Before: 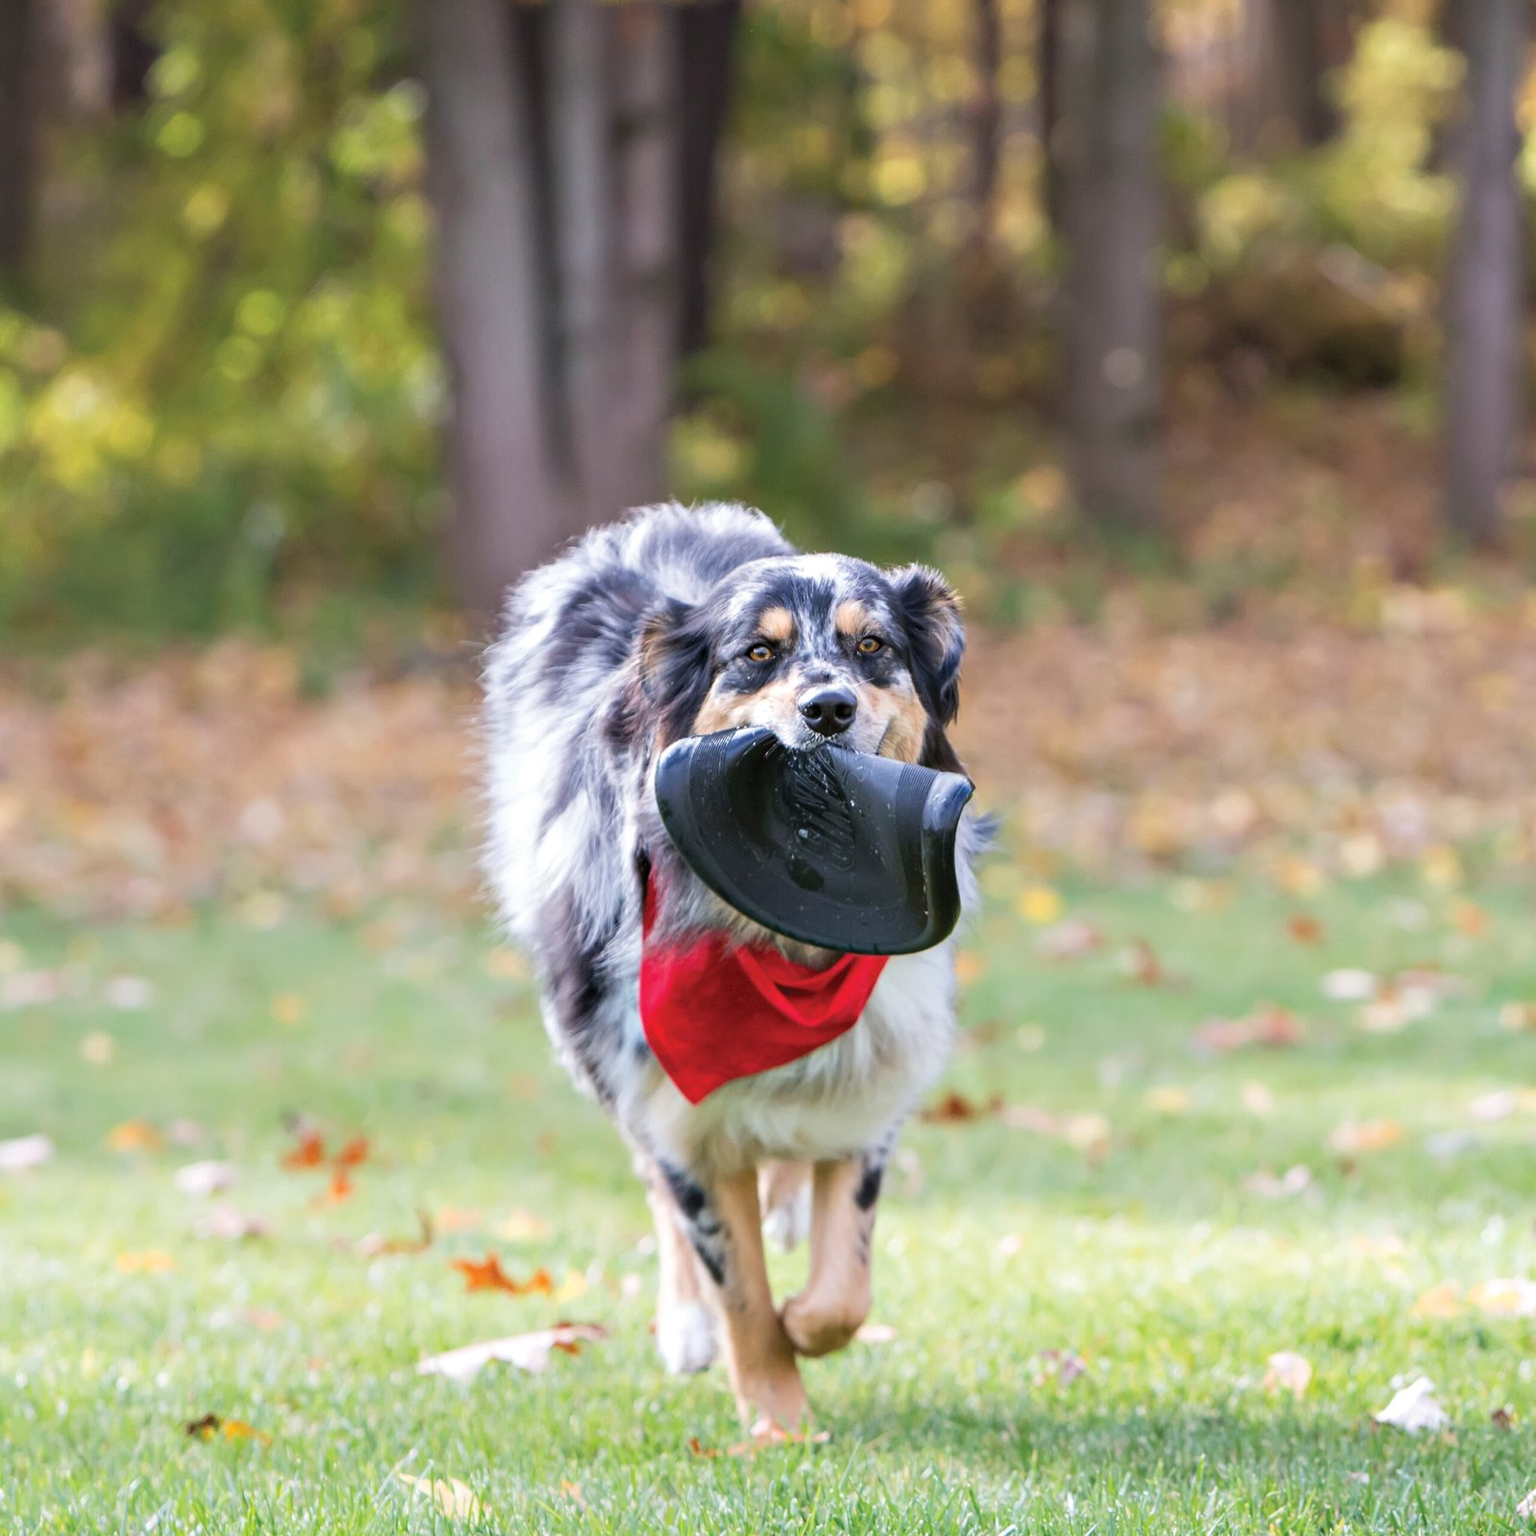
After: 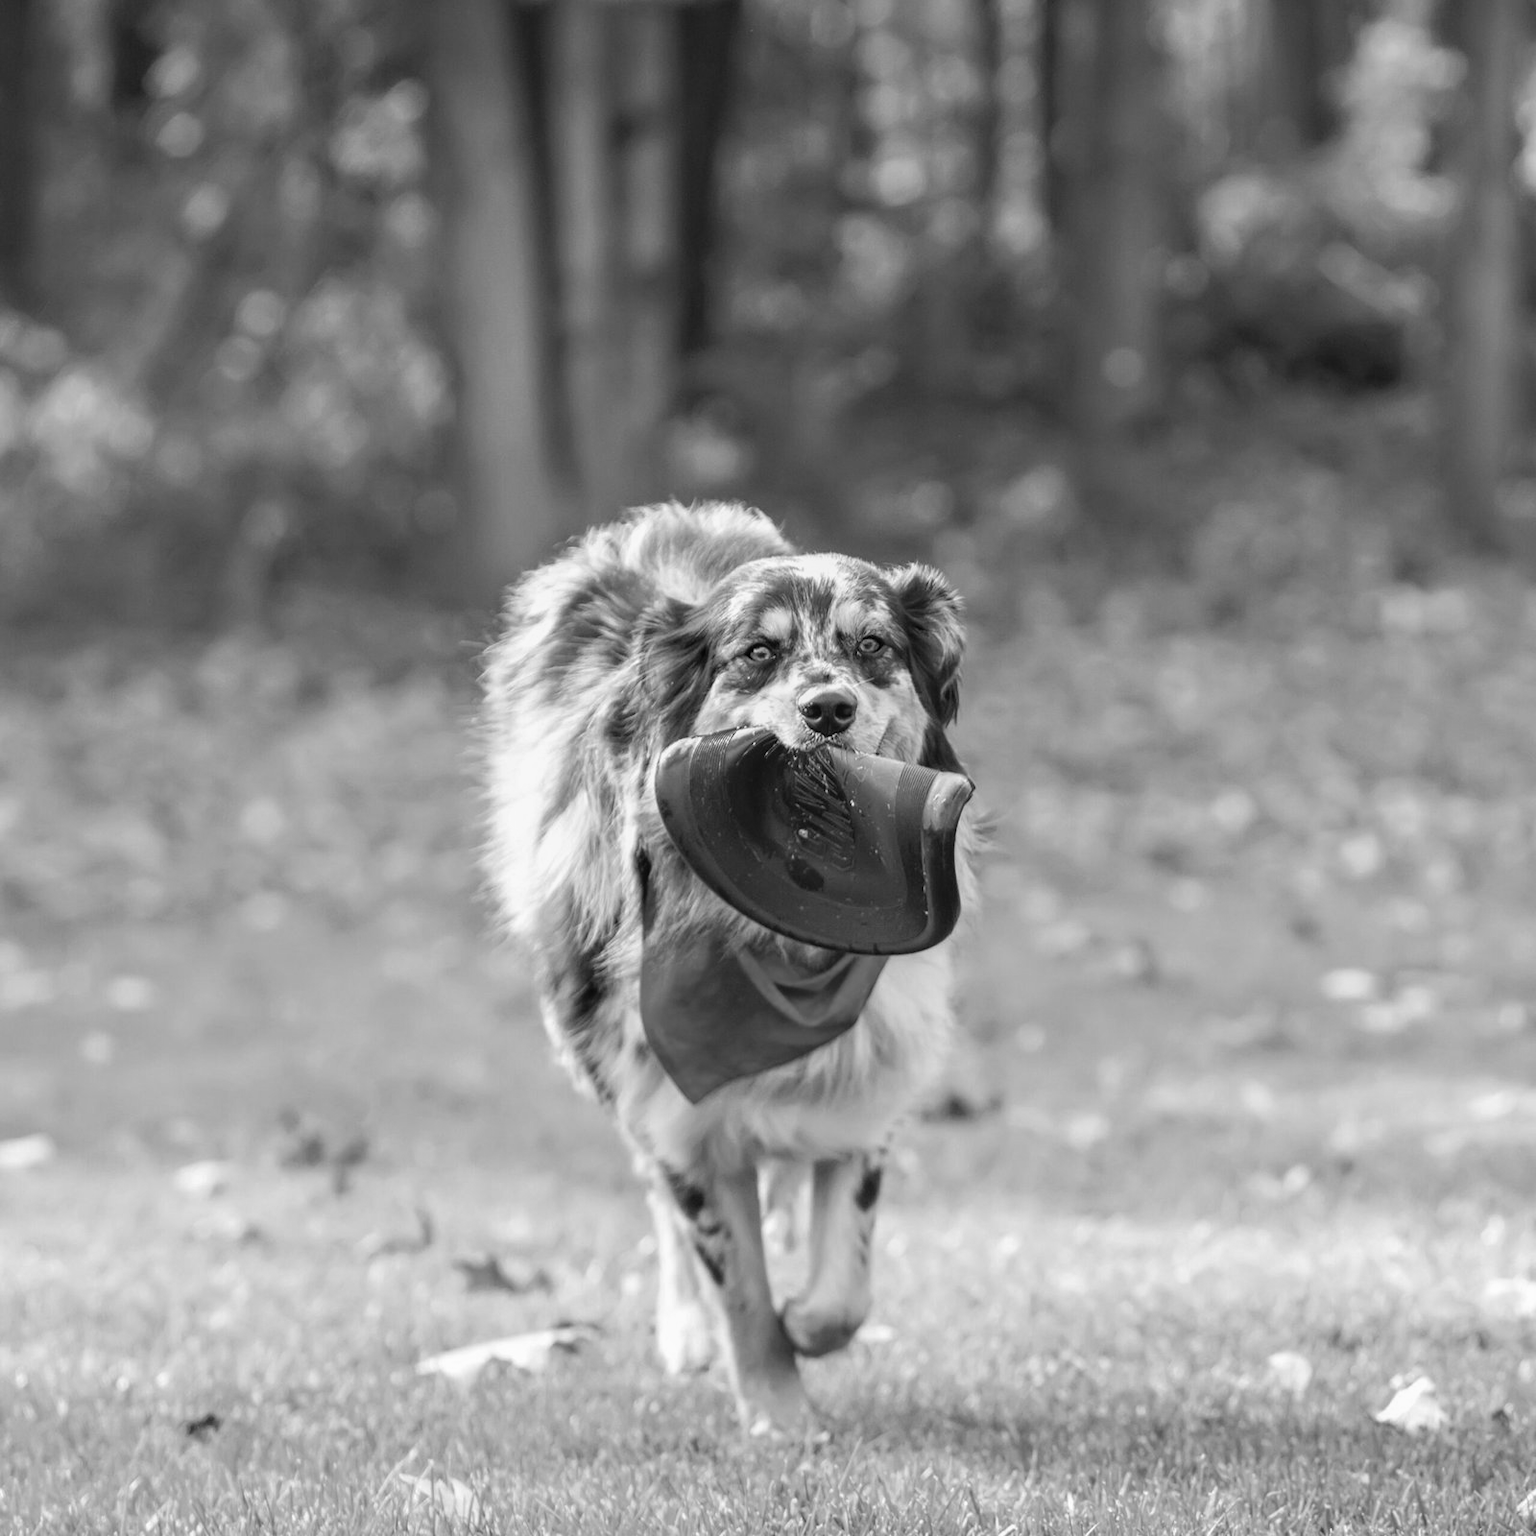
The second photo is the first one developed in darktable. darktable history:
local contrast: detail 110%
tone equalizer: edges refinement/feathering 500, mask exposure compensation -1.57 EV, preserve details no
color calibration: output gray [0.21, 0.42, 0.37, 0], gray › normalize channels true, illuminant same as pipeline (D50), x 0.346, y 0.358, temperature 4989.17 K, gamut compression 0.02
